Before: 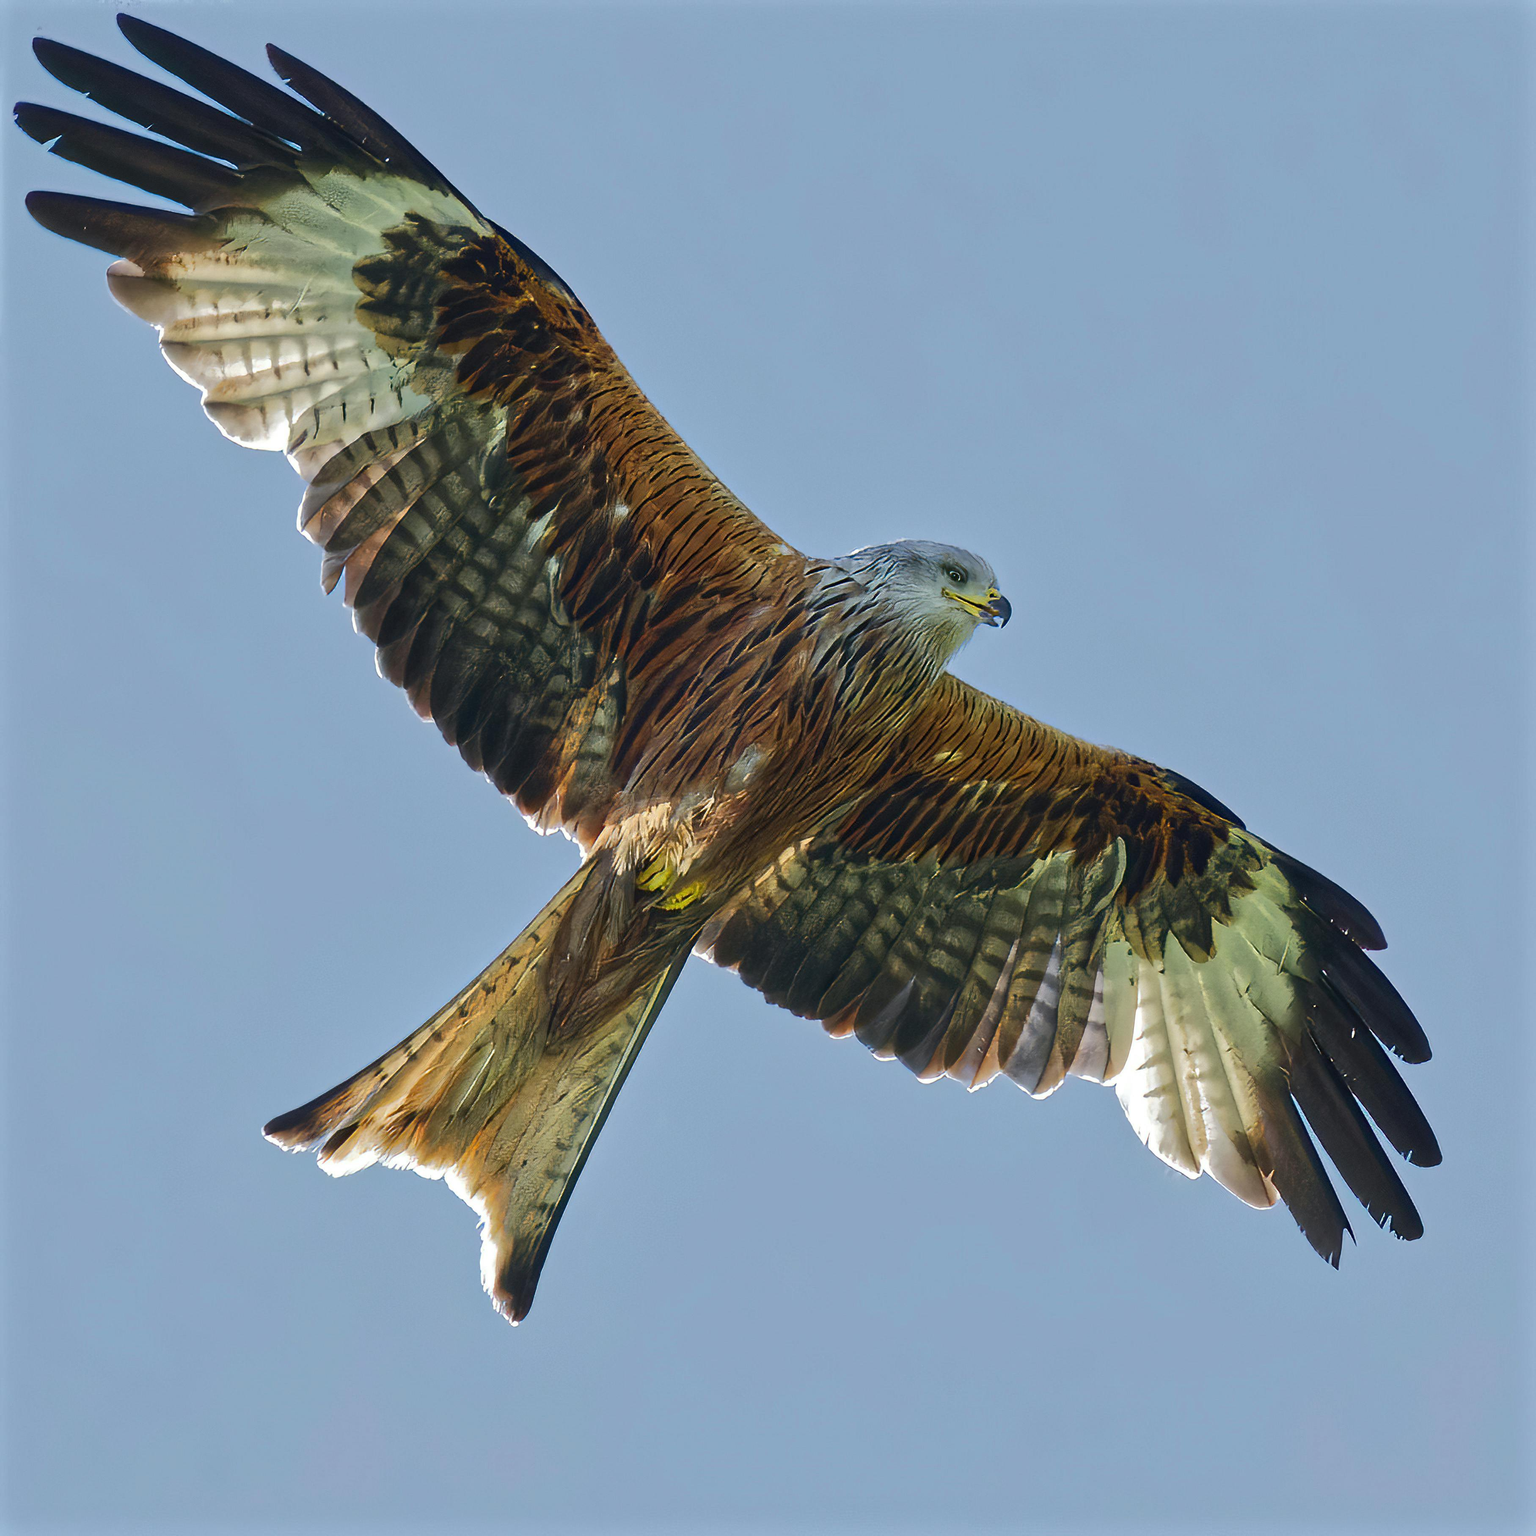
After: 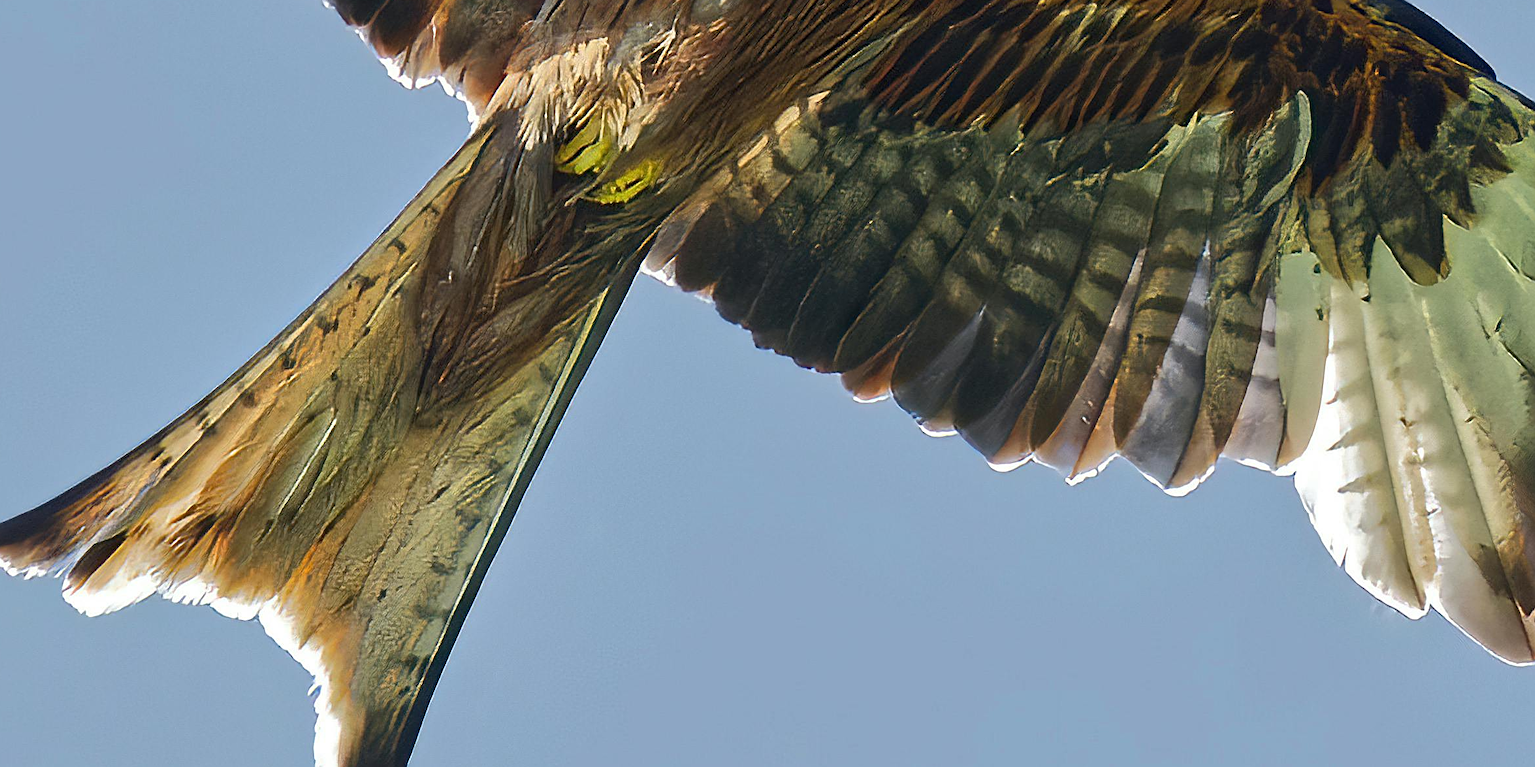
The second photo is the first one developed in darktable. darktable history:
crop: left 18.044%, top 50.674%, right 17.144%, bottom 16.884%
sharpen: on, module defaults
